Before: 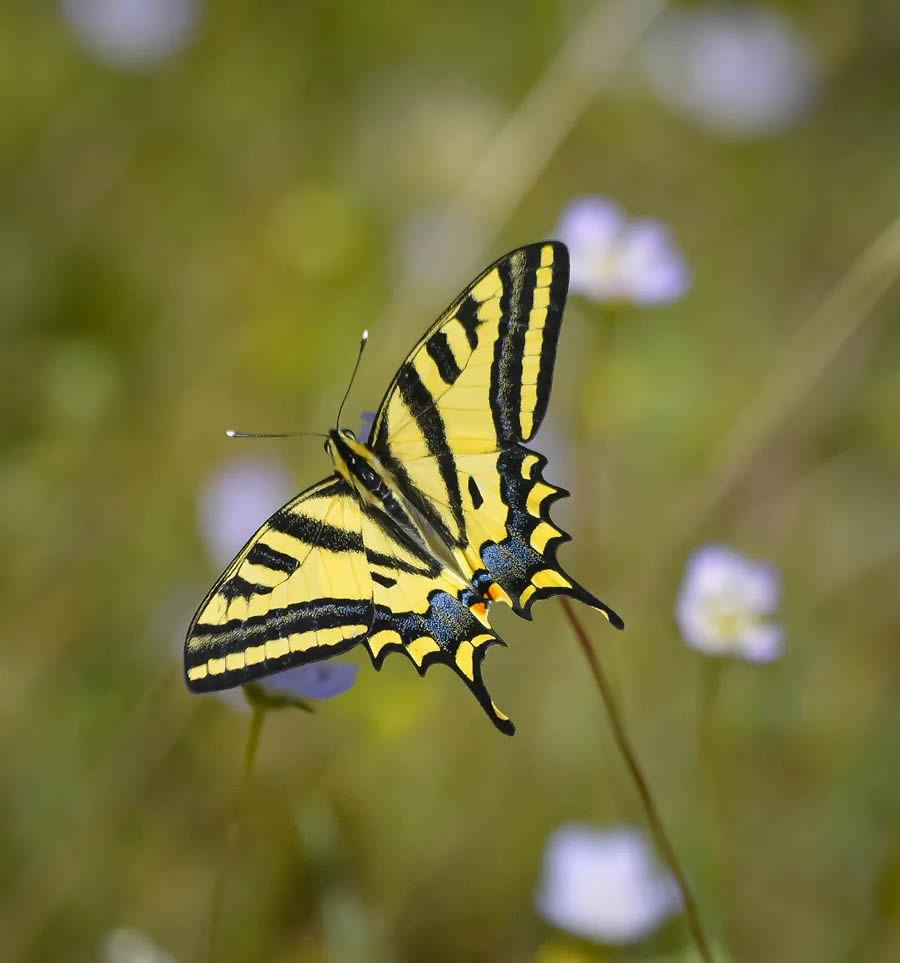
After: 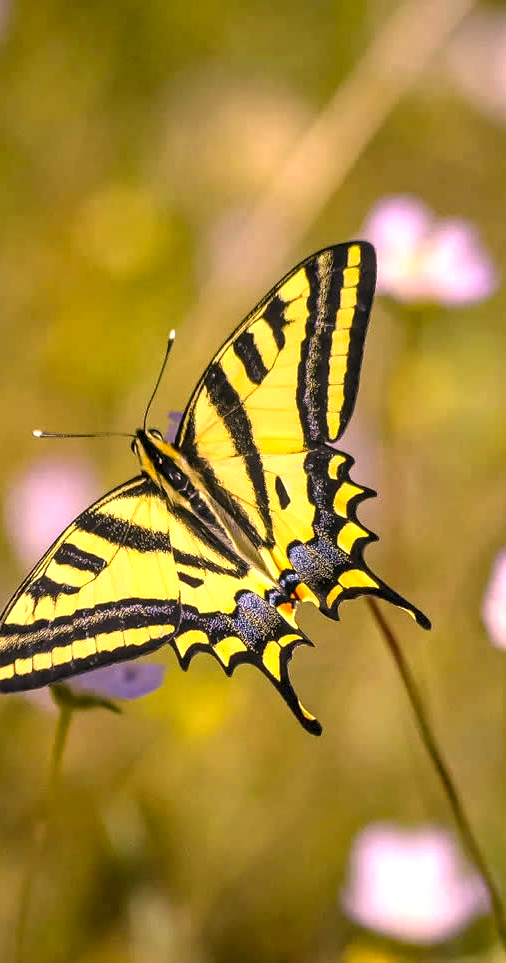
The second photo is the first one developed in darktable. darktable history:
exposure: black level correction 0, exposure 0.5 EV, compensate exposure bias true, compensate highlight preservation false
local contrast: detail 154%
color correction: highlights a* 21.16, highlights b* 19.61
crop: left 21.496%, right 22.254%
